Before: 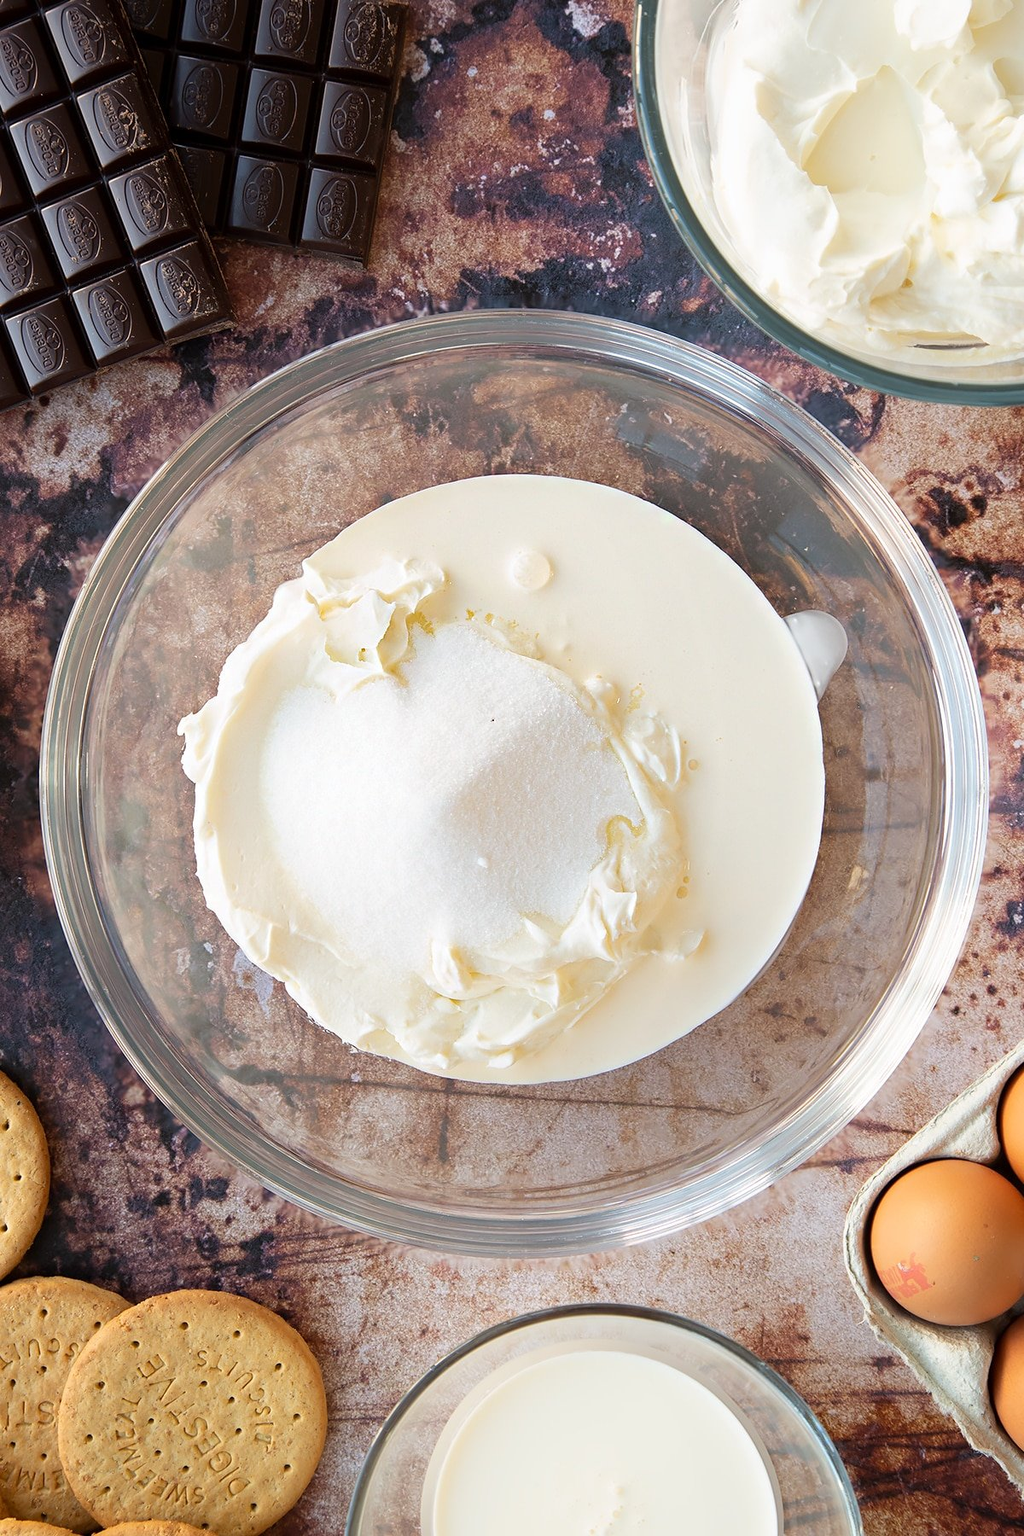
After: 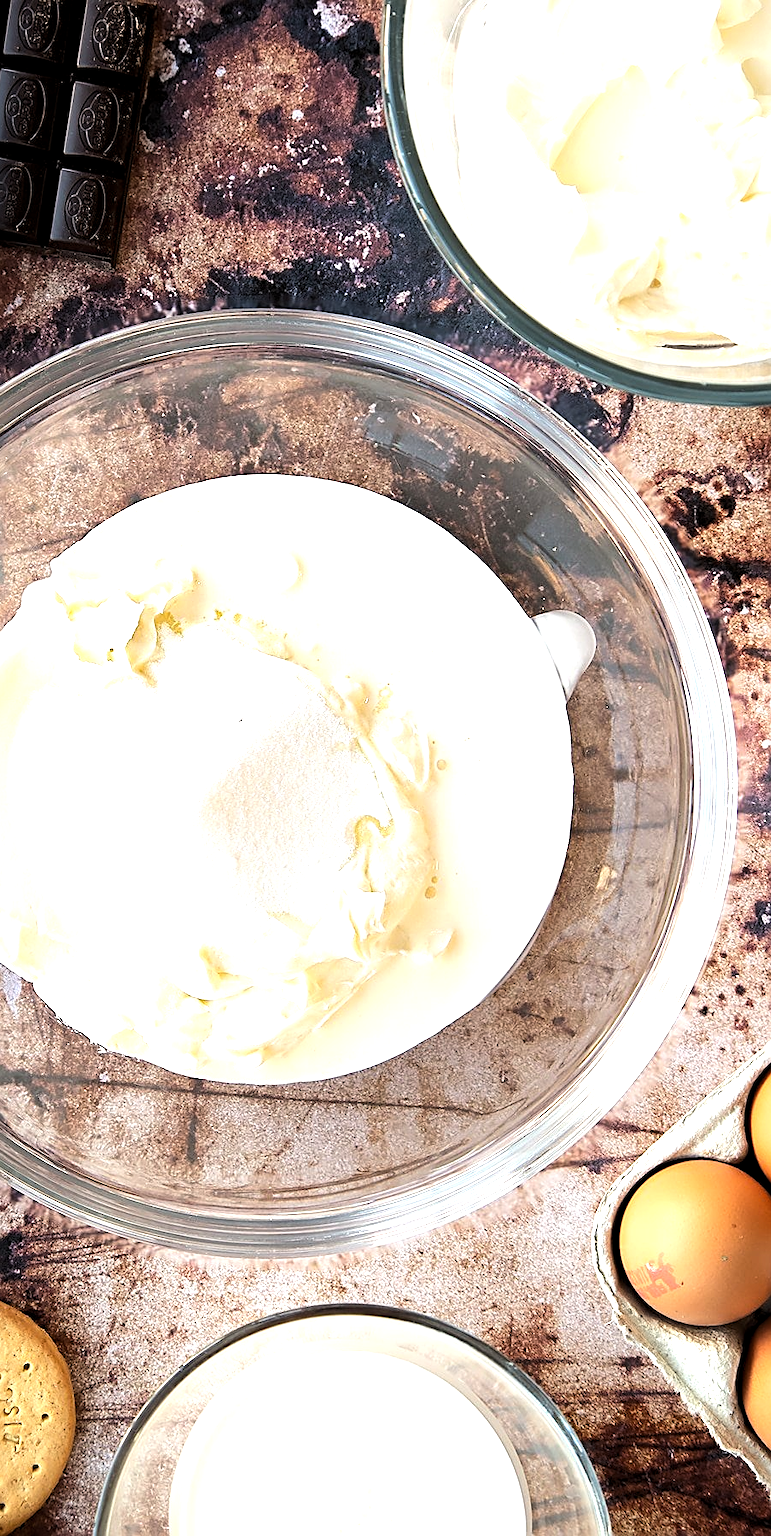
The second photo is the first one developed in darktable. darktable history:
white balance: red 1.009, blue 0.985
levels: levels [0.031, 0.5, 0.969]
local contrast: mode bilateral grid, contrast 20, coarseness 50, detail 120%, midtone range 0.2
tone equalizer: -8 EV -0.75 EV, -7 EV -0.7 EV, -6 EV -0.6 EV, -5 EV -0.4 EV, -3 EV 0.4 EV, -2 EV 0.6 EV, -1 EV 0.7 EV, +0 EV 0.75 EV, edges refinement/feathering 500, mask exposure compensation -1.57 EV, preserve details no
sharpen: on, module defaults
crop and rotate: left 24.6%
